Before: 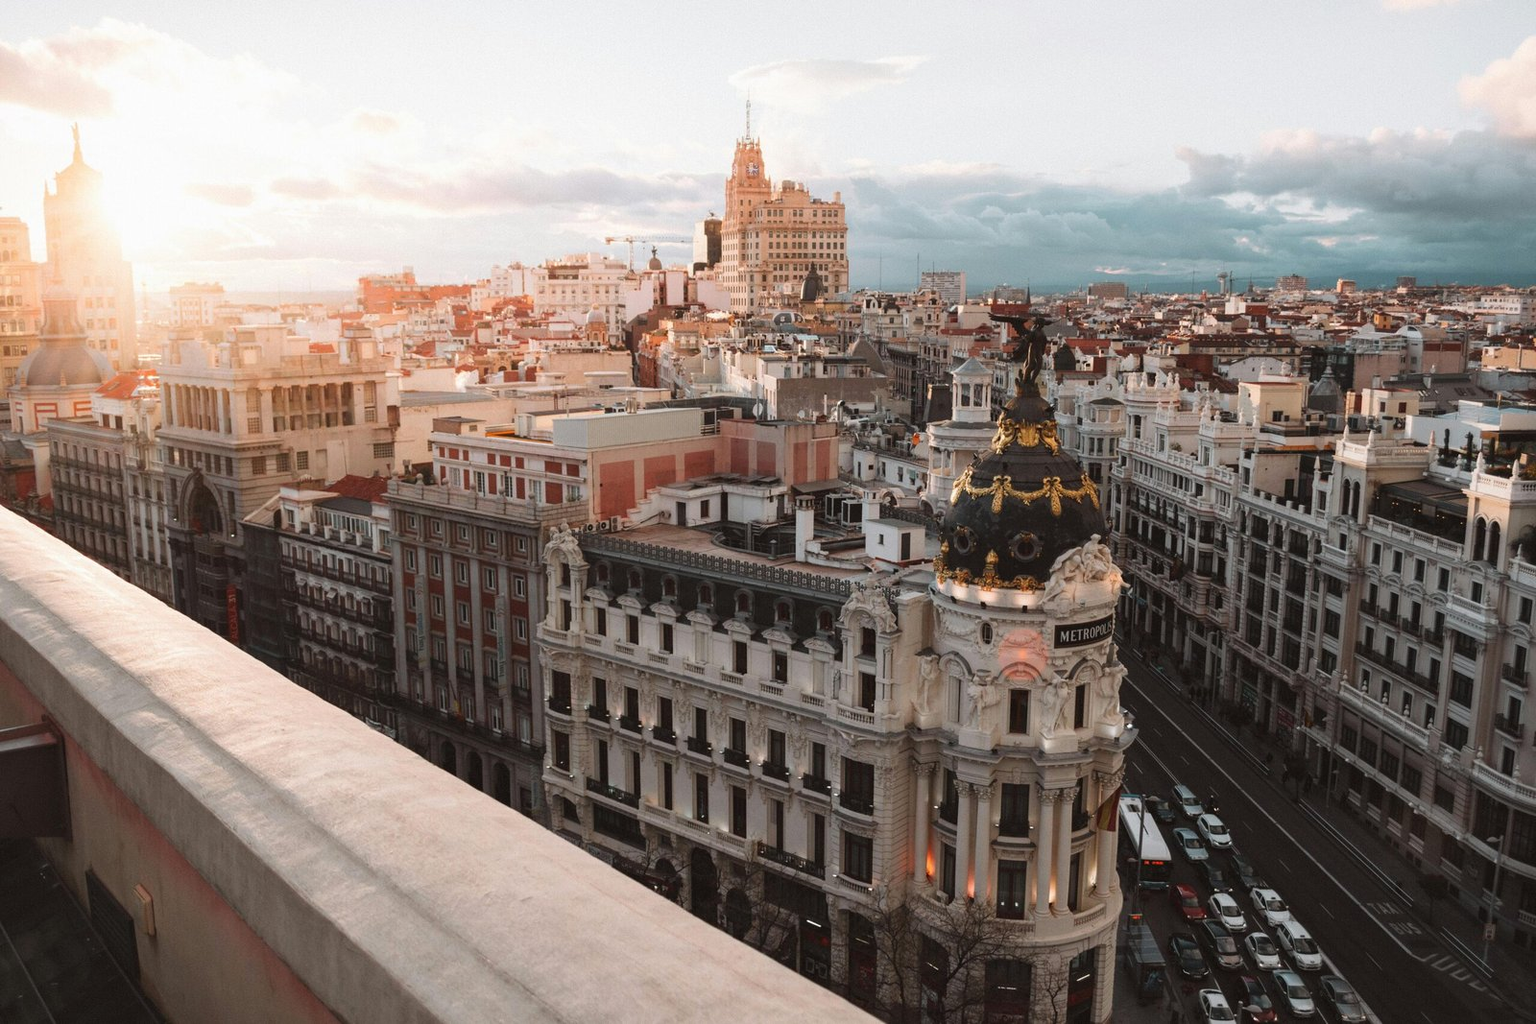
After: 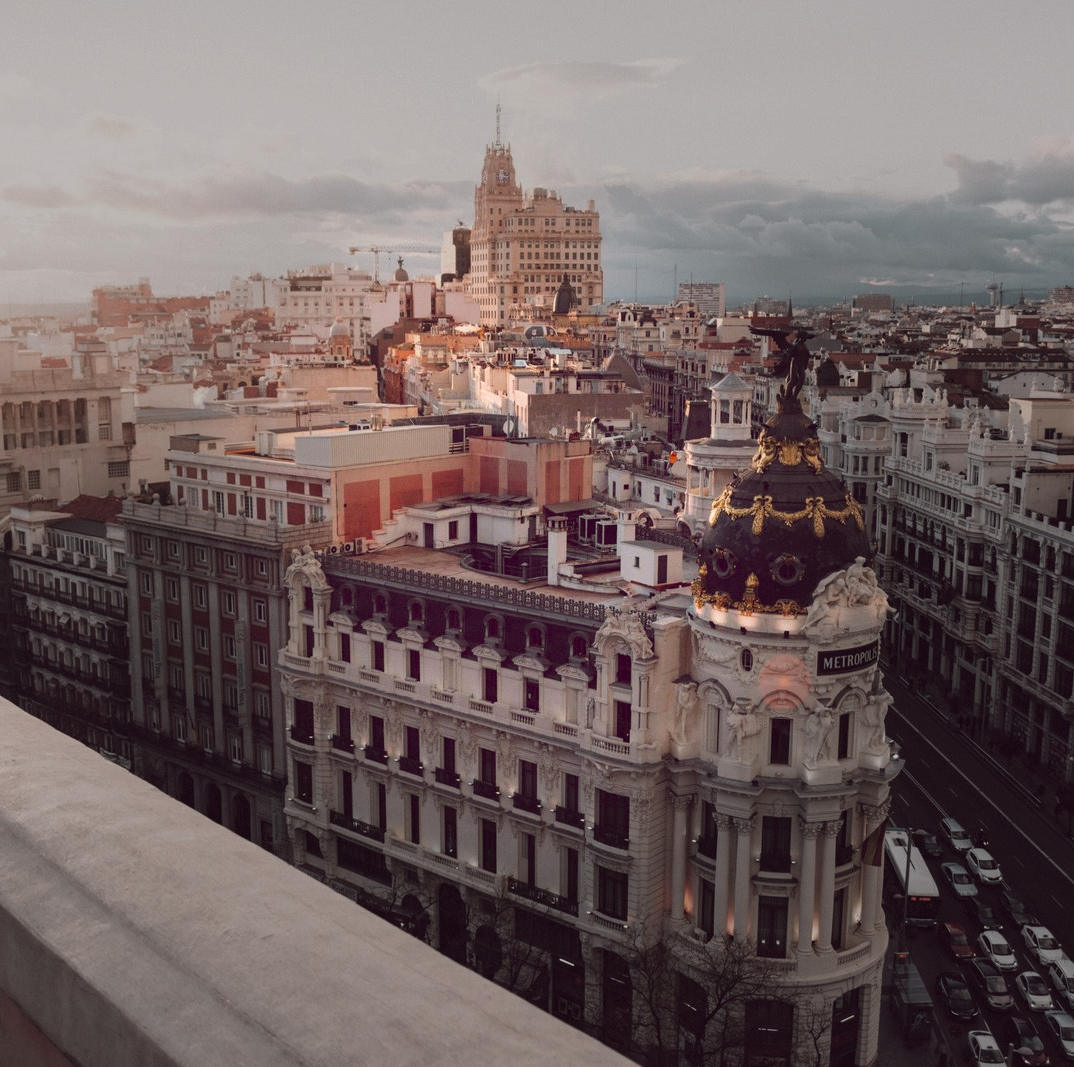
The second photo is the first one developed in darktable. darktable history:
vignetting: fall-off start 31.41%, fall-off radius 35.21%
tone equalizer: edges refinement/feathering 500, mask exposure compensation -1.25 EV, preserve details no
color balance rgb: highlights gain › chroma 1.682%, highlights gain › hue 56.26°, global offset › chroma 0.283%, global offset › hue 317.26°, linear chroma grading › shadows -10.281%, linear chroma grading › global chroma 20.504%, perceptual saturation grading › global saturation 0.716%
crop and rotate: left 17.606%, right 15.211%
